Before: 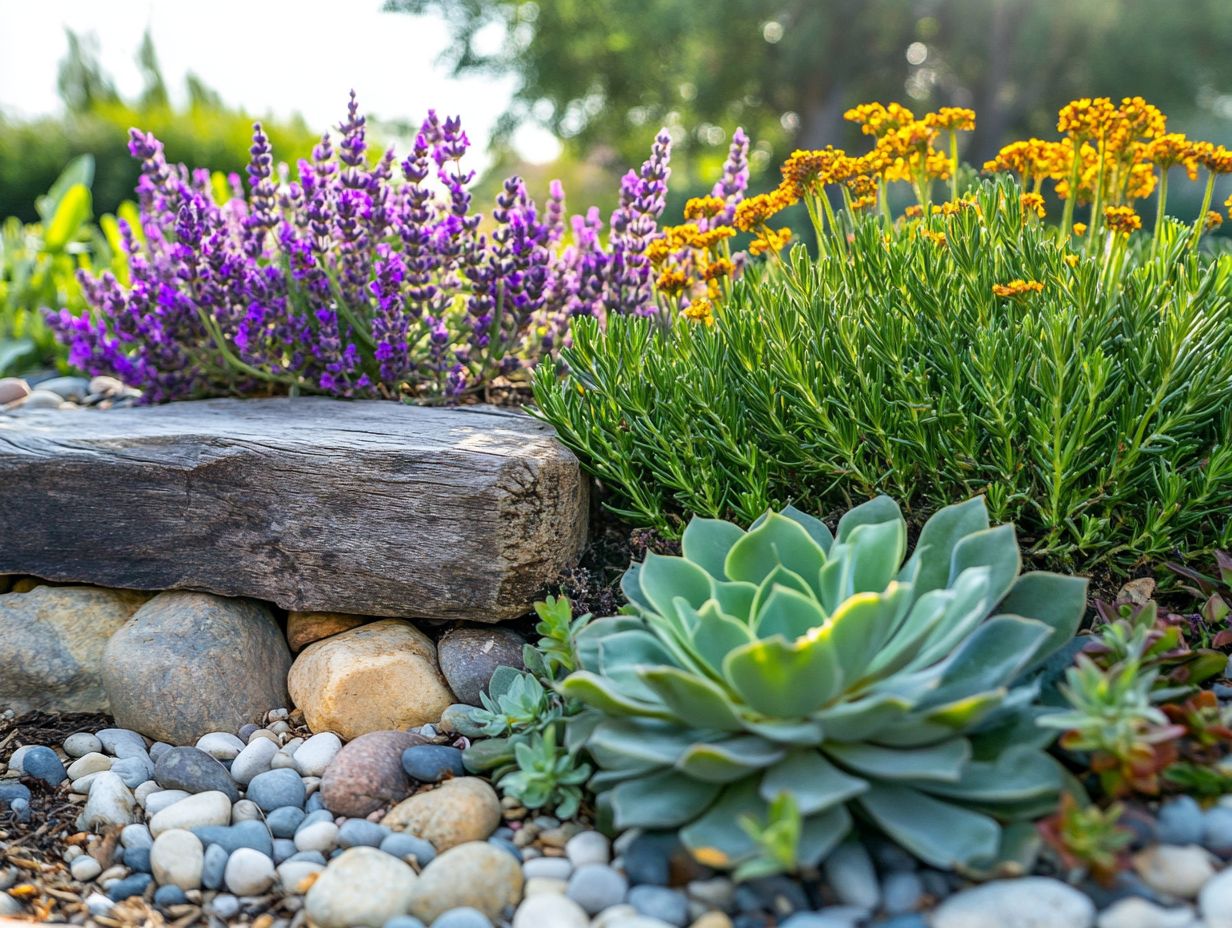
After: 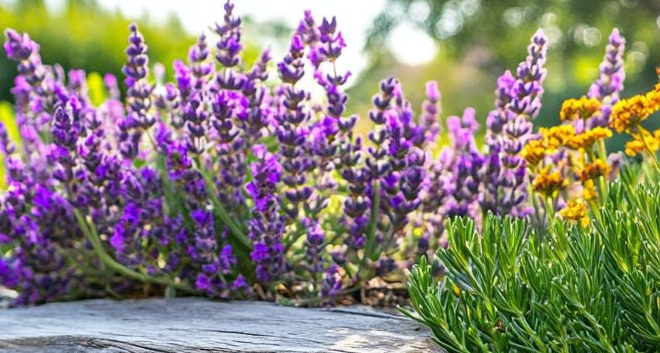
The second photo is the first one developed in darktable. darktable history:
crop: left 10.093%, top 10.718%, right 36.32%, bottom 51.144%
